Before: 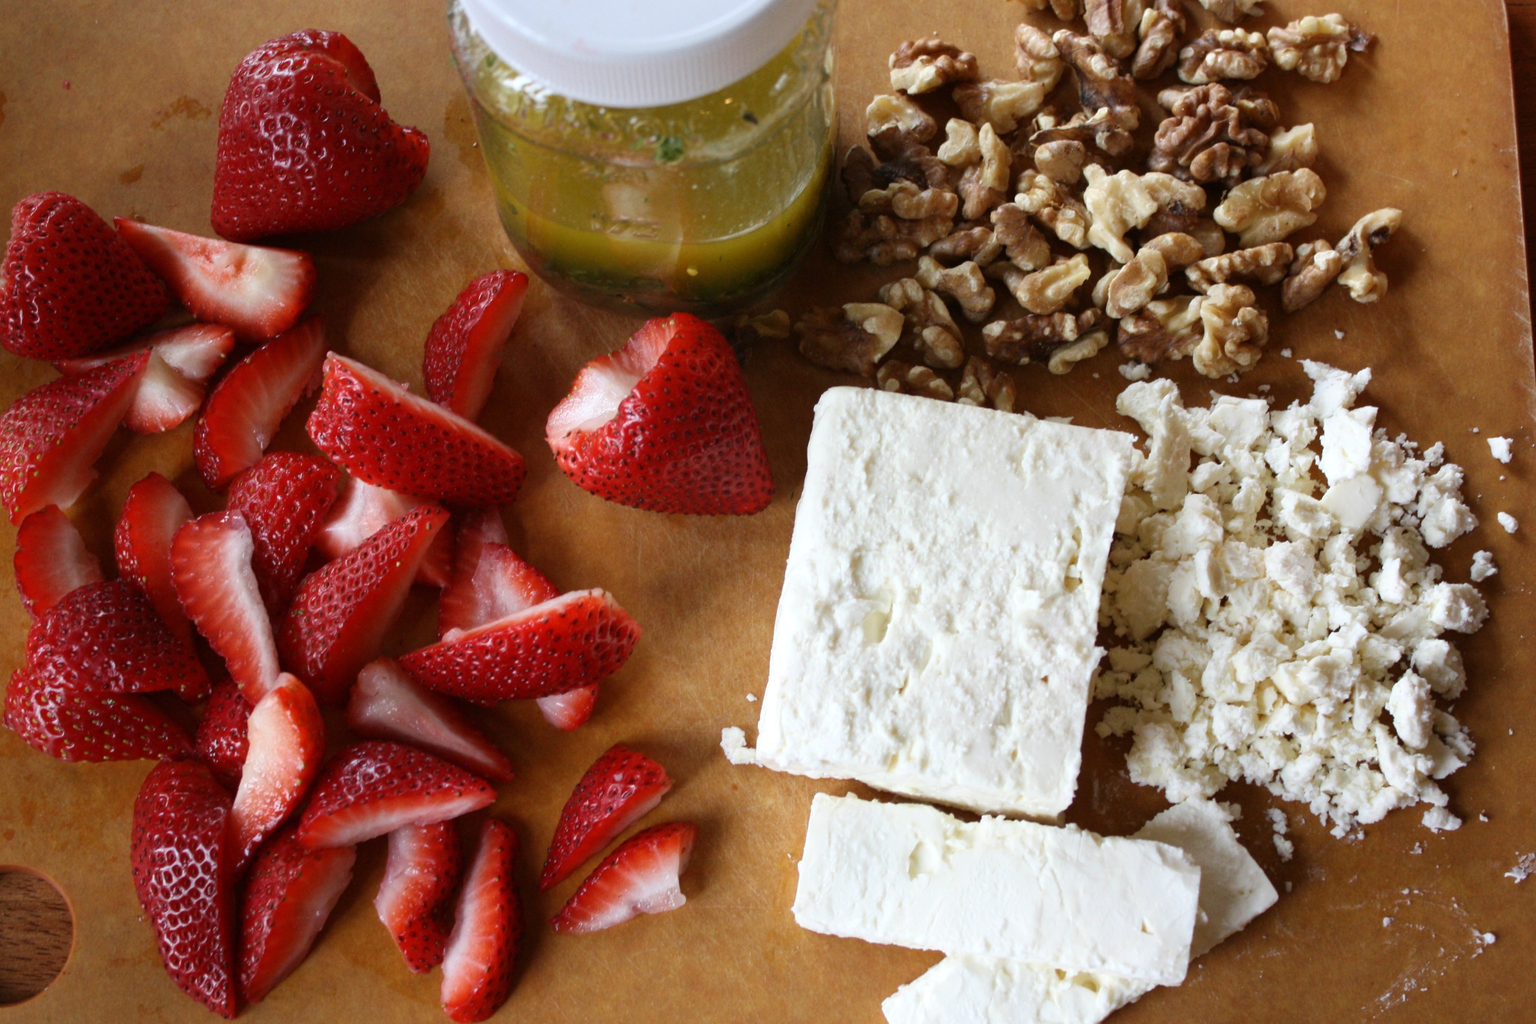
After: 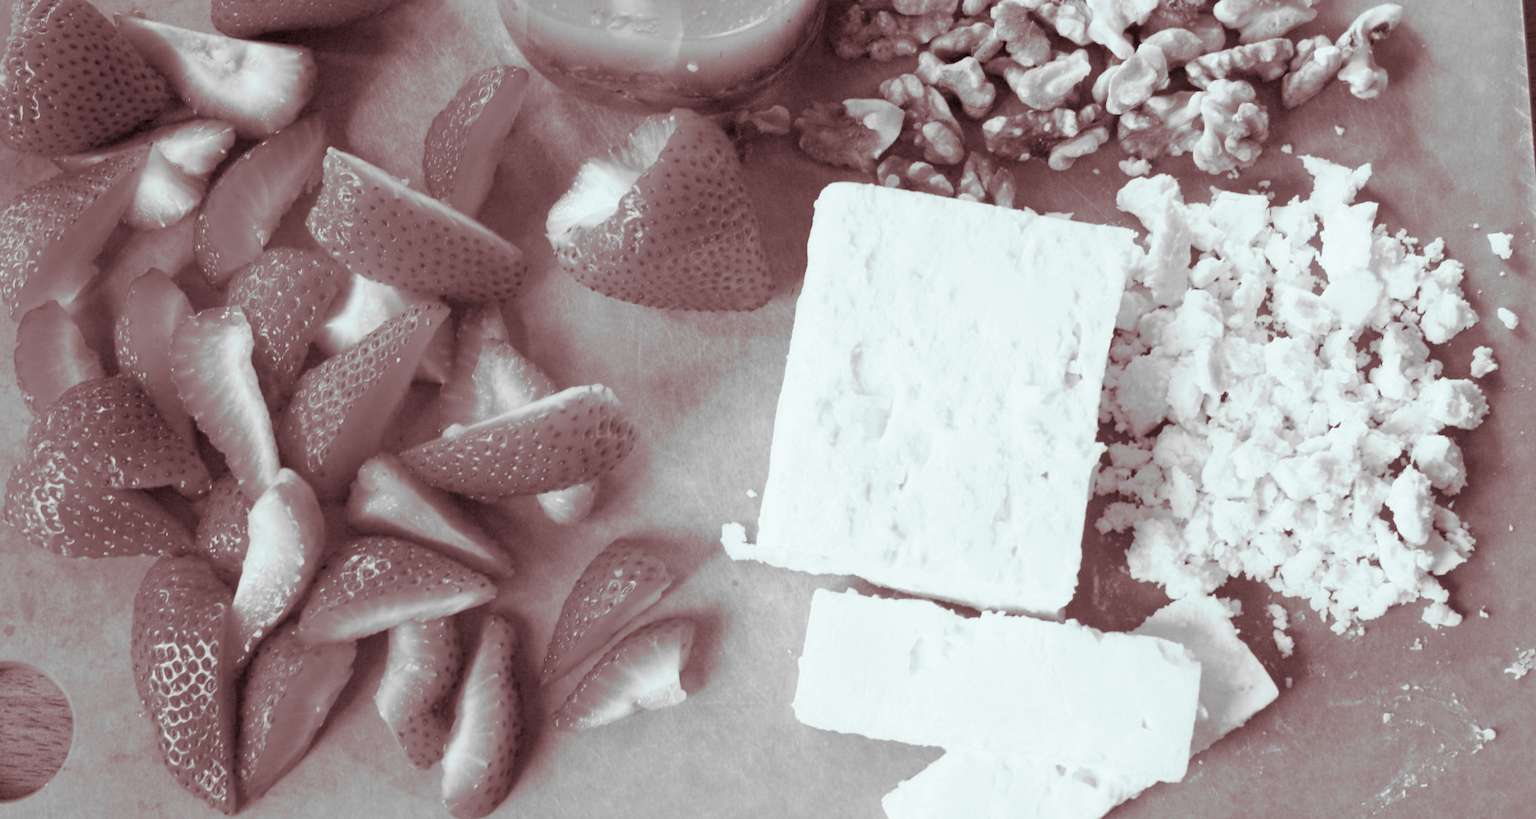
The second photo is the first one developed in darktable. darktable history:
crop and rotate: top 19.998%
split-toning: highlights › hue 180°
monochrome: on, module defaults
filmic rgb: middle gray luminance 3.44%, black relative exposure -5.92 EV, white relative exposure 6.33 EV, threshold 6 EV, dynamic range scaling 22.4%, target black luminance 0%, hardness 2.33, latitude 45.85%, contrast 0.78, highlights saturation mix 100%, shadows ↔ highlights balance 0.033%, add noise in highlights 0, preserve chrominance max RGB, color science v3 (2019), use custom middle-gray values true, iterations of high-quality reconstruction 0, contrast in highlights soft, enable highlight reconstruction true
